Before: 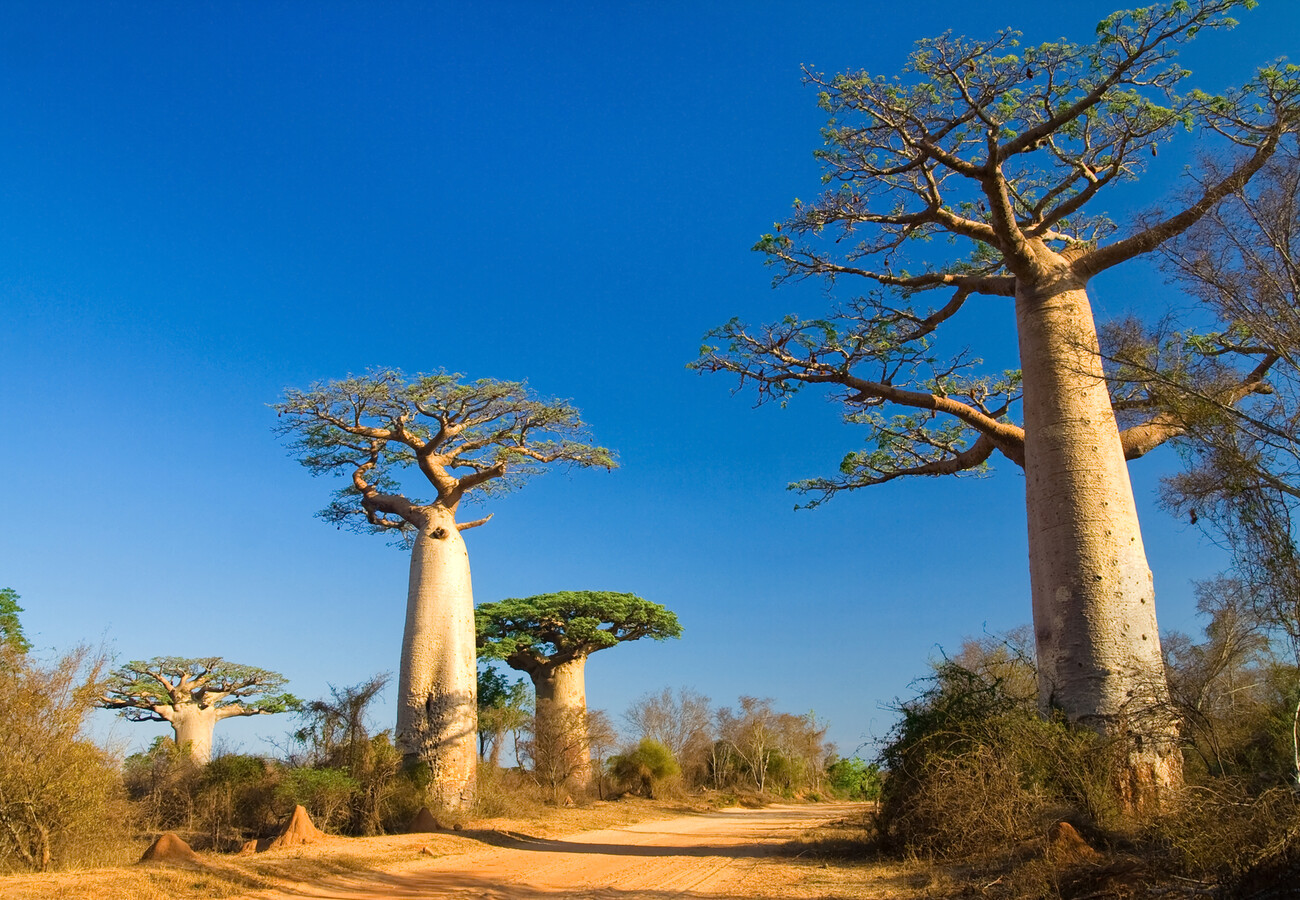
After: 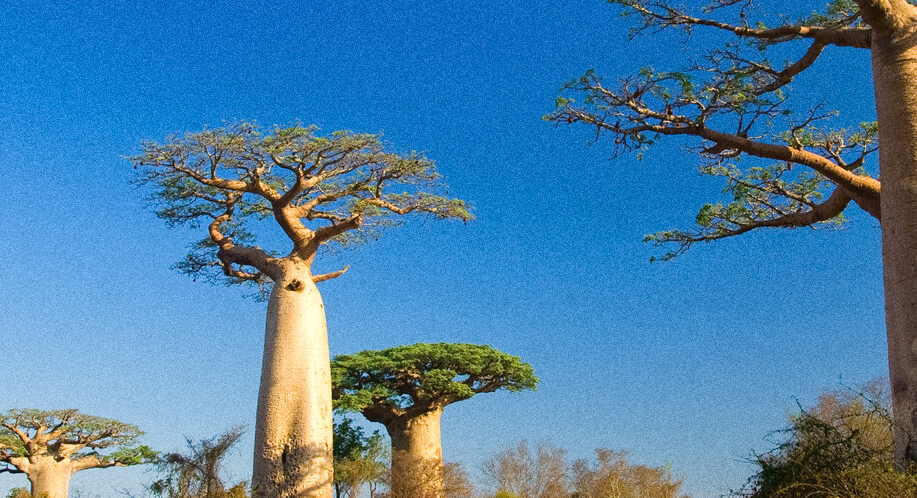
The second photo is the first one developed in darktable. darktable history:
base curve: curves: ch0 [(0, 0) (0.989, 0.992)], preserve colors none
crop: left 11.123%, top 27.61%, right 18.3%, bottom 17.034%
grain: coarseness 0.09 ISO, strength 40%
